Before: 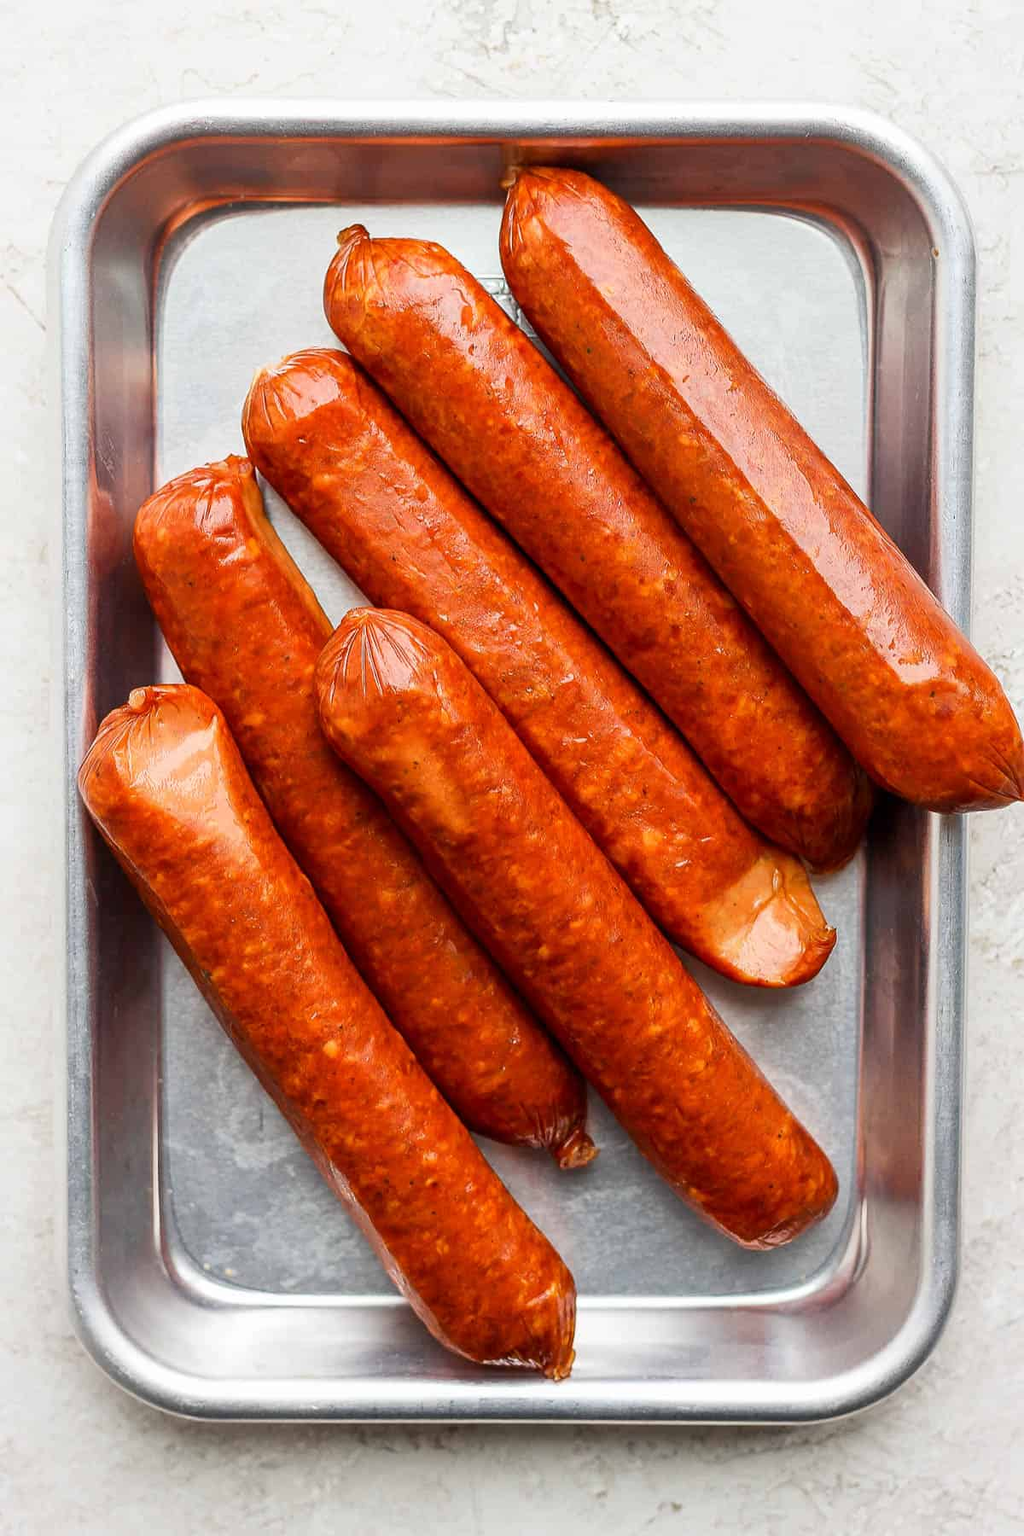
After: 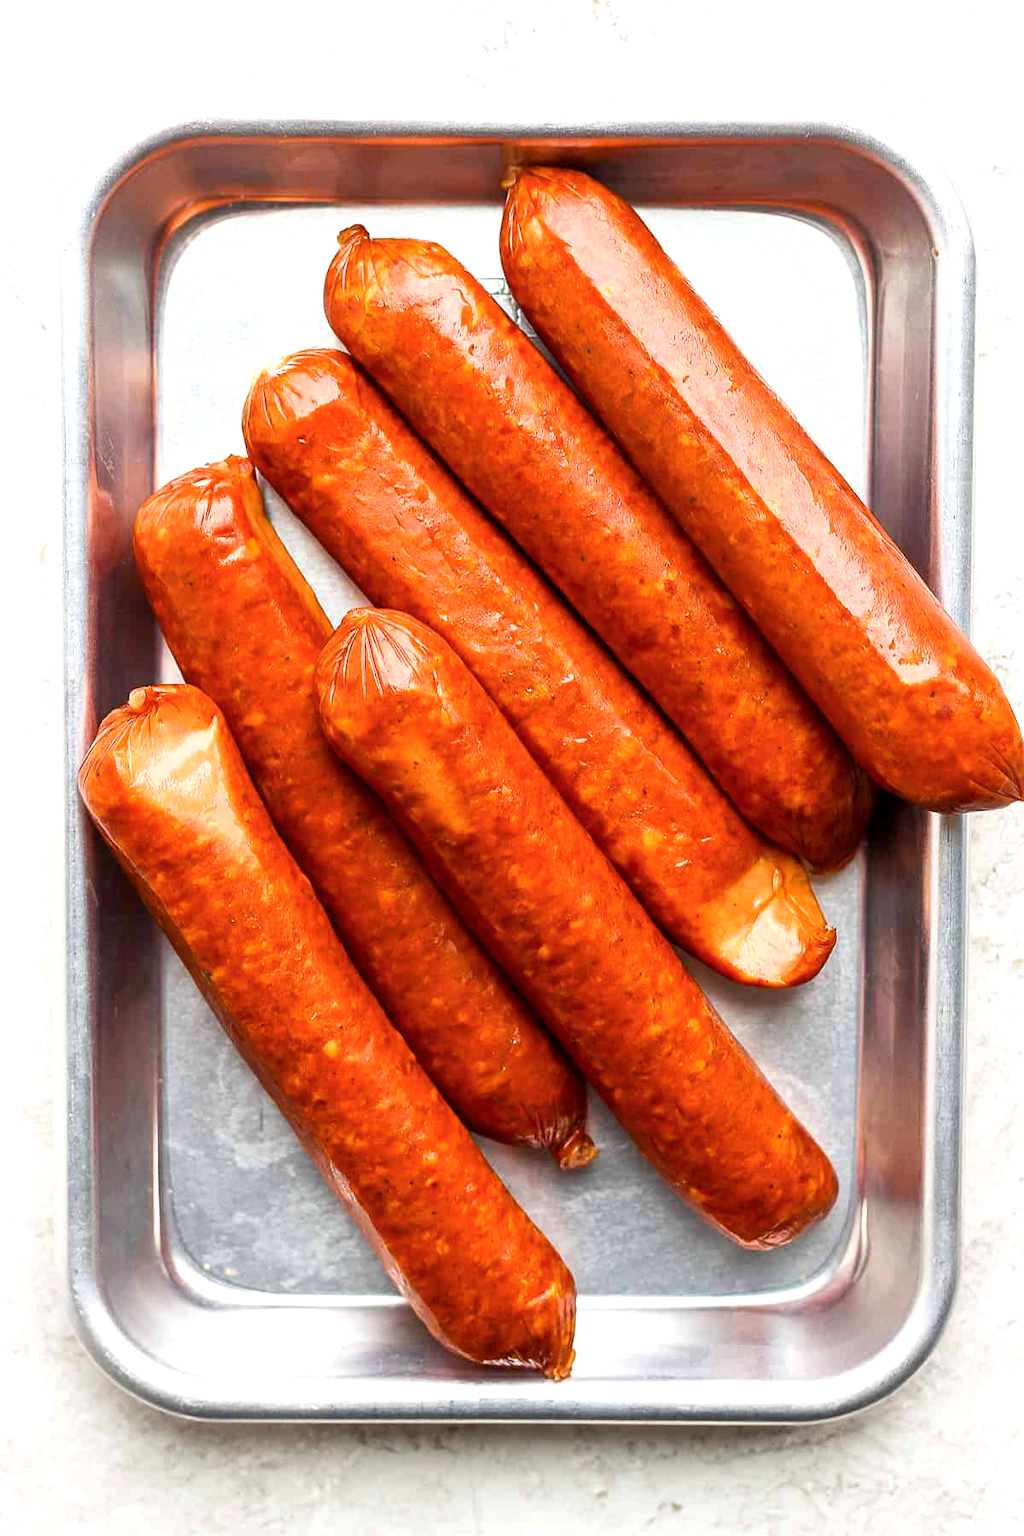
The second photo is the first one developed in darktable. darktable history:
exposure: black level correction 0.001, exposure 0.5 EV, compensate exposure bias true, compensate highlight preservation false
color balance rgb: global vibrance 20%
